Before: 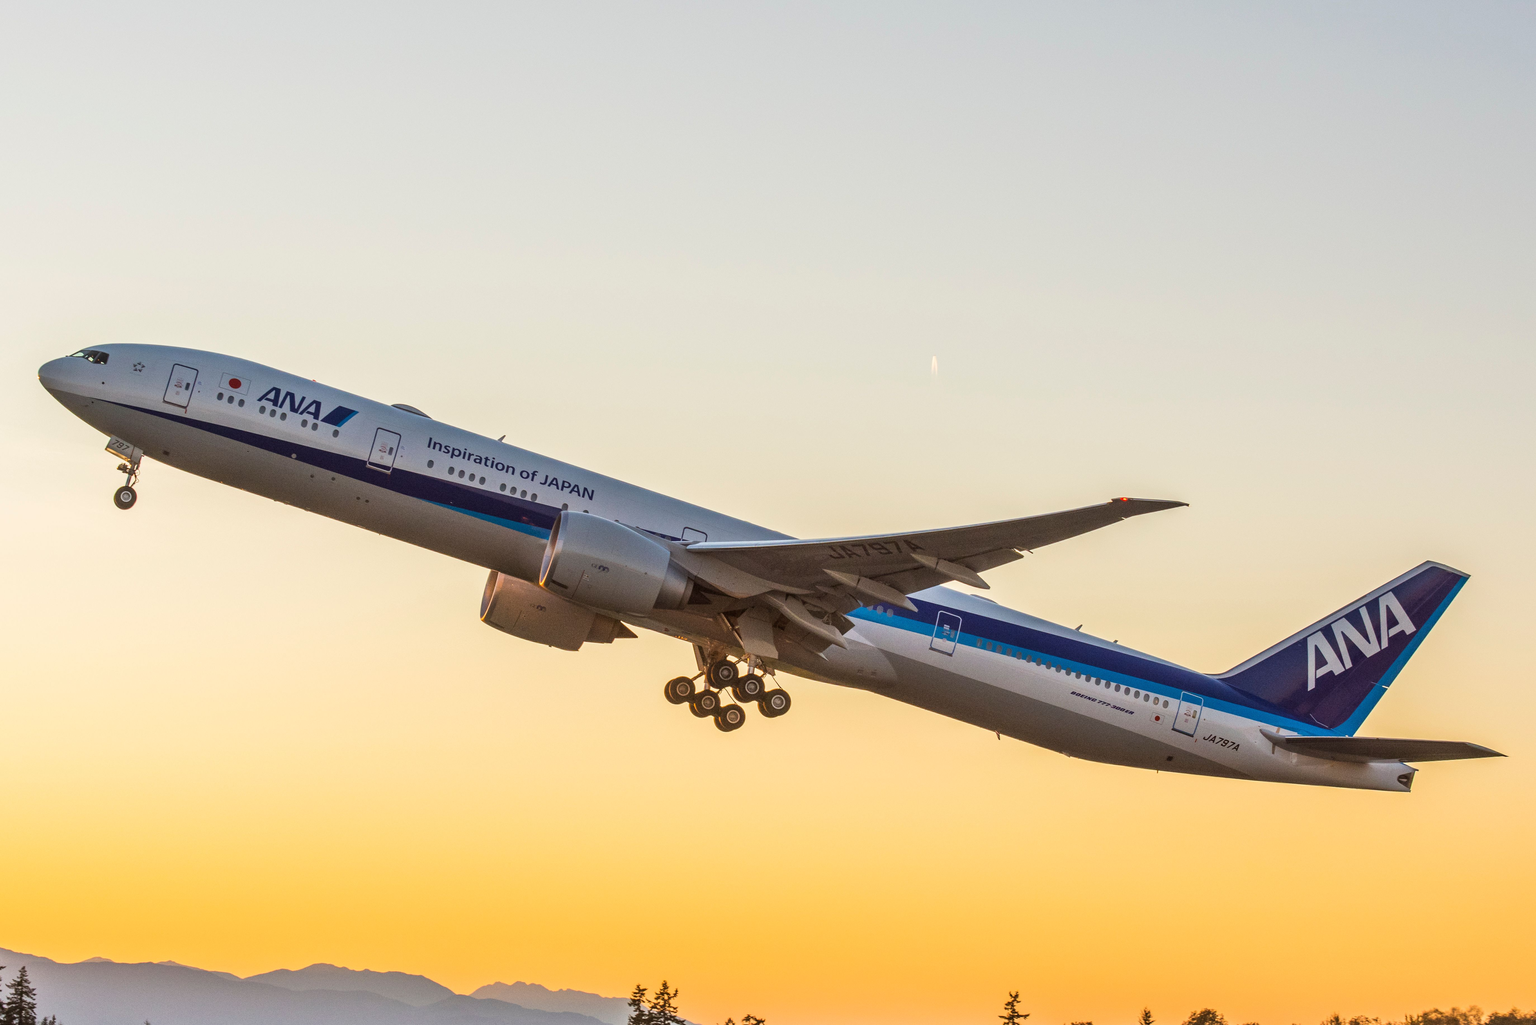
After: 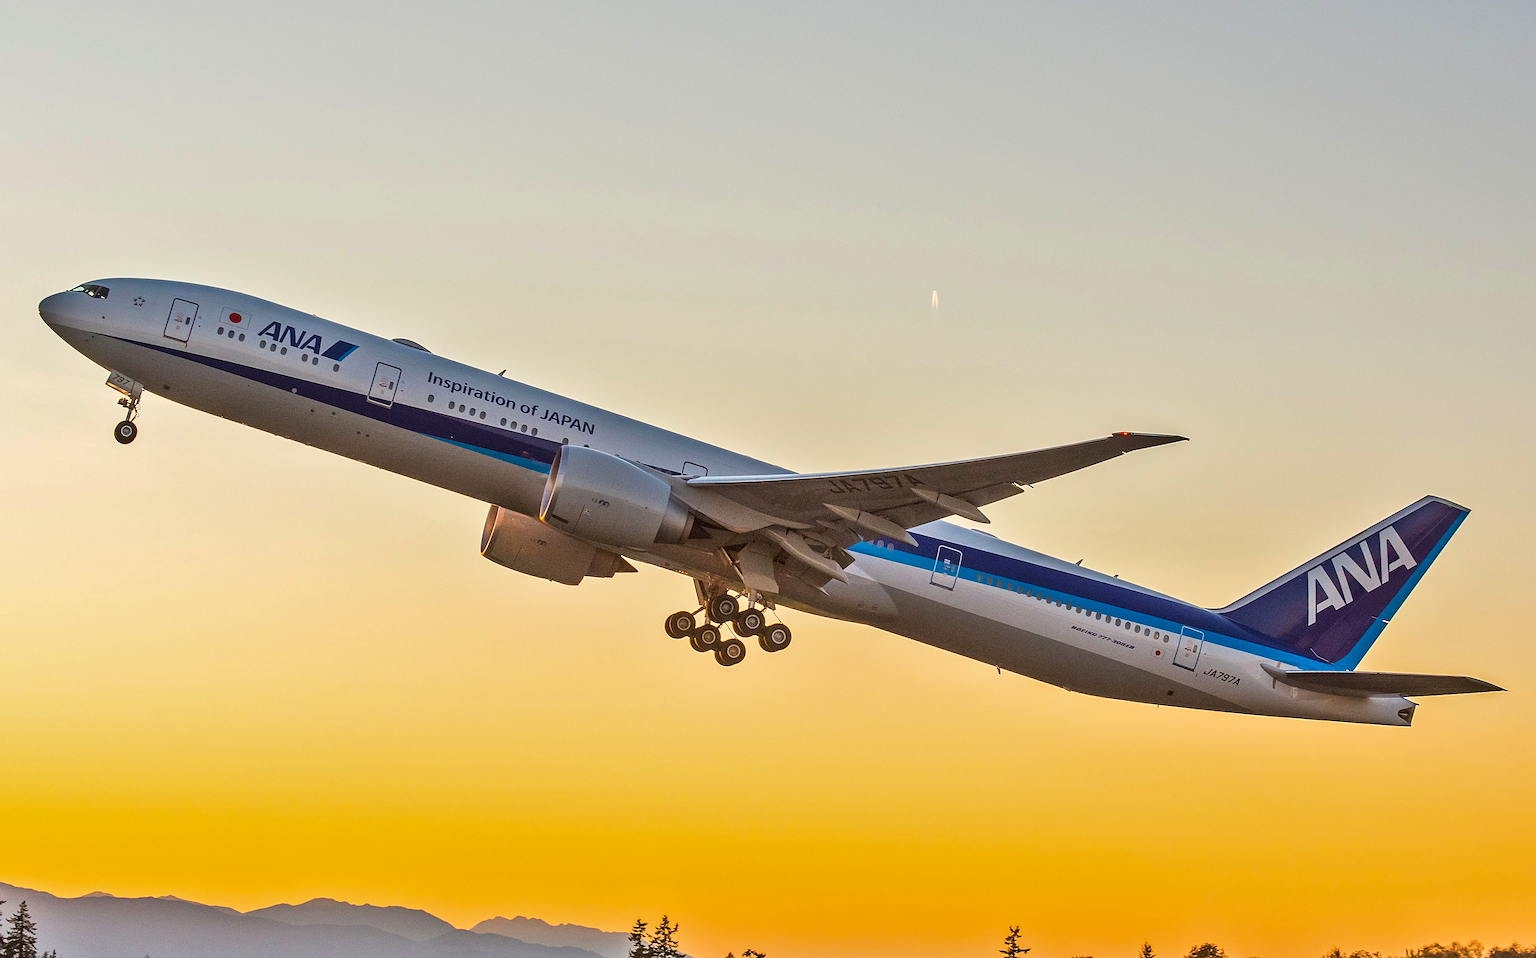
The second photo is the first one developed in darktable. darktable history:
crop and rotate: top 6.442%
sharpen: radius 2.565, amount 0.686
shadows and highlights: soften with gaussian
contrast brightness saturation: saturation 0.124
